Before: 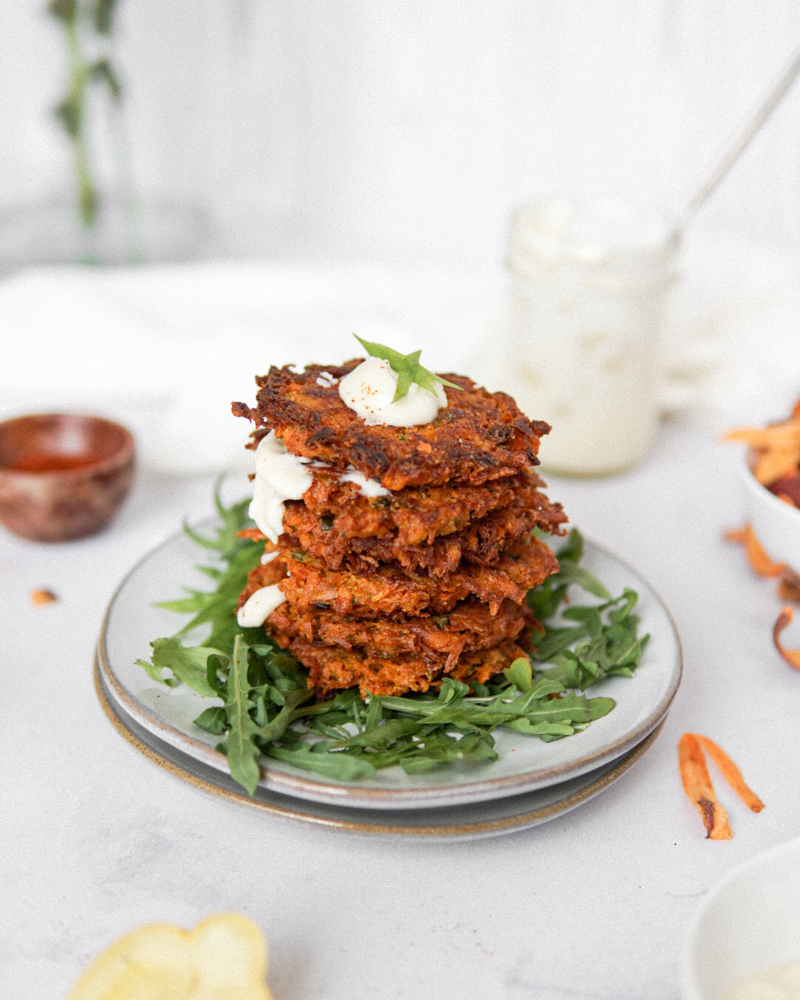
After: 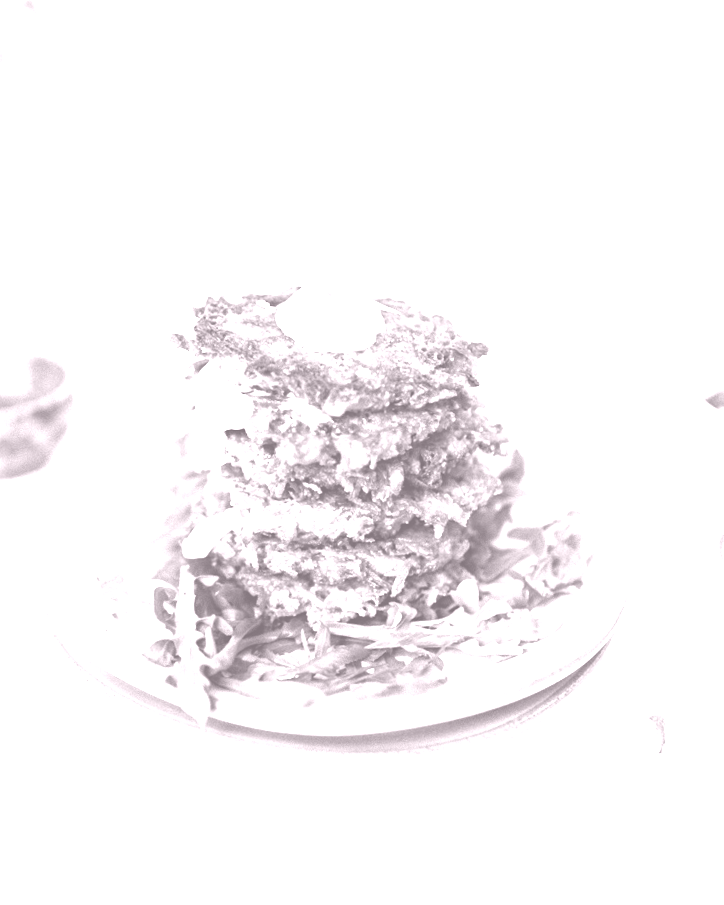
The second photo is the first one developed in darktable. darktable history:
contrast brightness saturation: contrast 0.05, brightness 0.06, saturation 0.01
colorize: hue 25.2°, saturation 83%, source mix 82%, lightness 79%, version 1
crop and rotate: angle 1.96°, left 5.673%, top 5.673%
white balance: red 0.984, blue 1.059
tone equalizer: -8 EV -1.08 EV, -7 EV -1.01 EV, -6 EV -0.867 EV, -5 EV -0.578 EV, -3 EV 0.578 EV, -2 EV 0.867 EV, -1 EV 1.01 EV, +0 EV 1.08 EV, edges refinement/feathering 500, mask exposure compensation -1.57 EV, preserve details no
